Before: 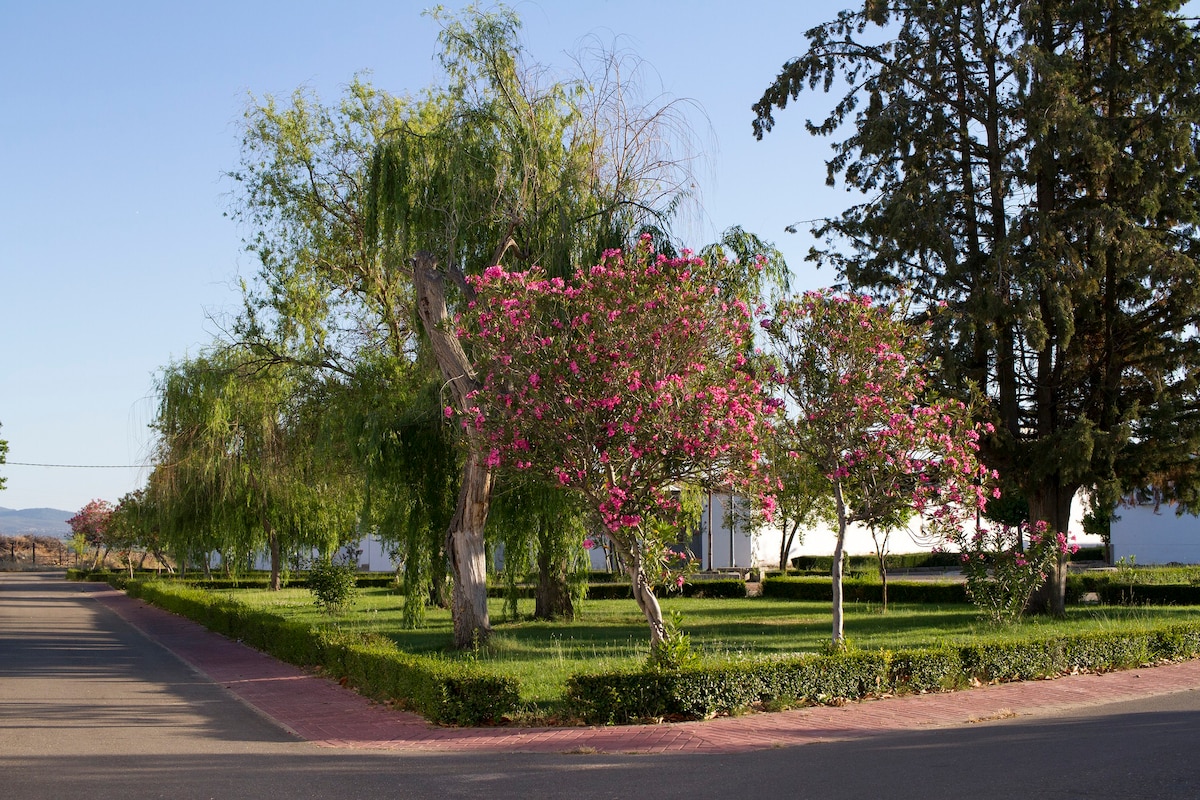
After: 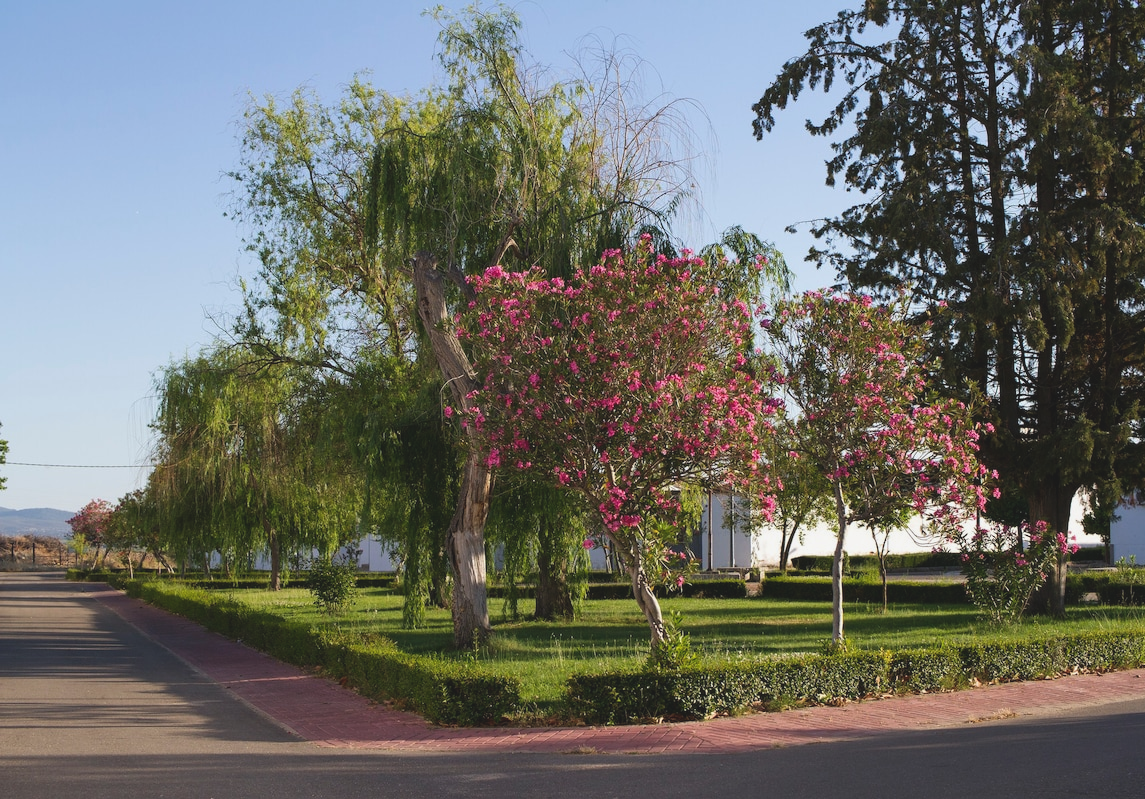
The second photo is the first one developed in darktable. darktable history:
color correction: highlights b* -0.02, saturation 0.771
exposure: black level correction -0.012, exposure -0.192 EV, compensate highlight preservation false
crop: right 4.503%, bottom 0.017%
levels: levels [0, 0.492, 0.984]
contrast brightness saturation: brightness -0.016, saturation 0.338
